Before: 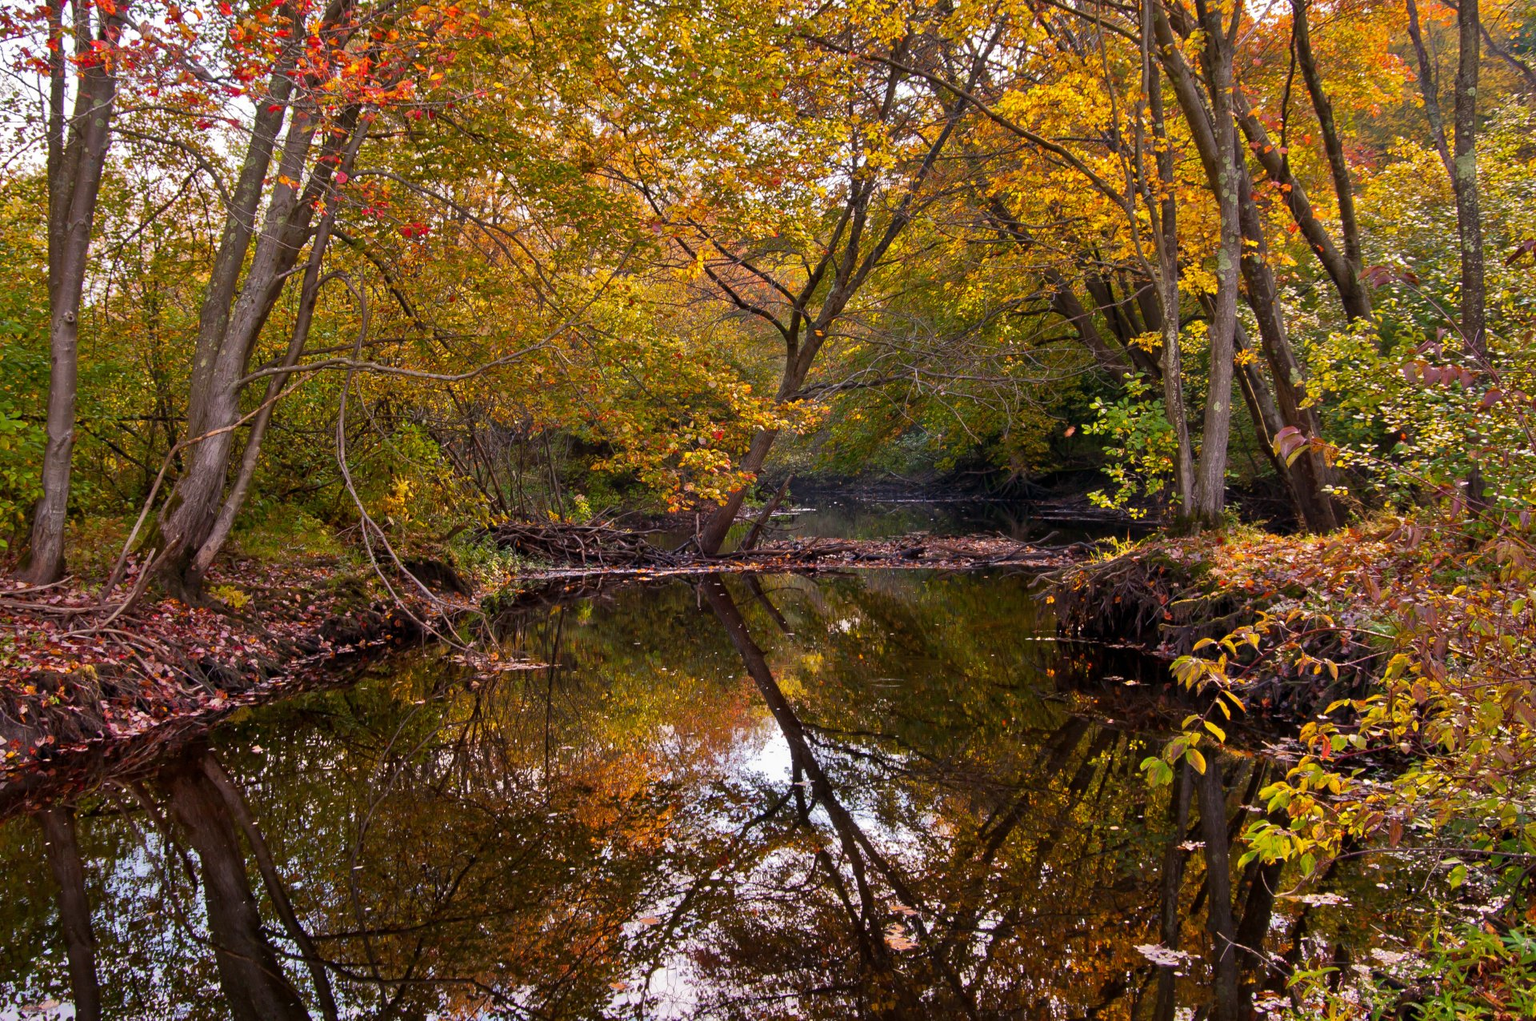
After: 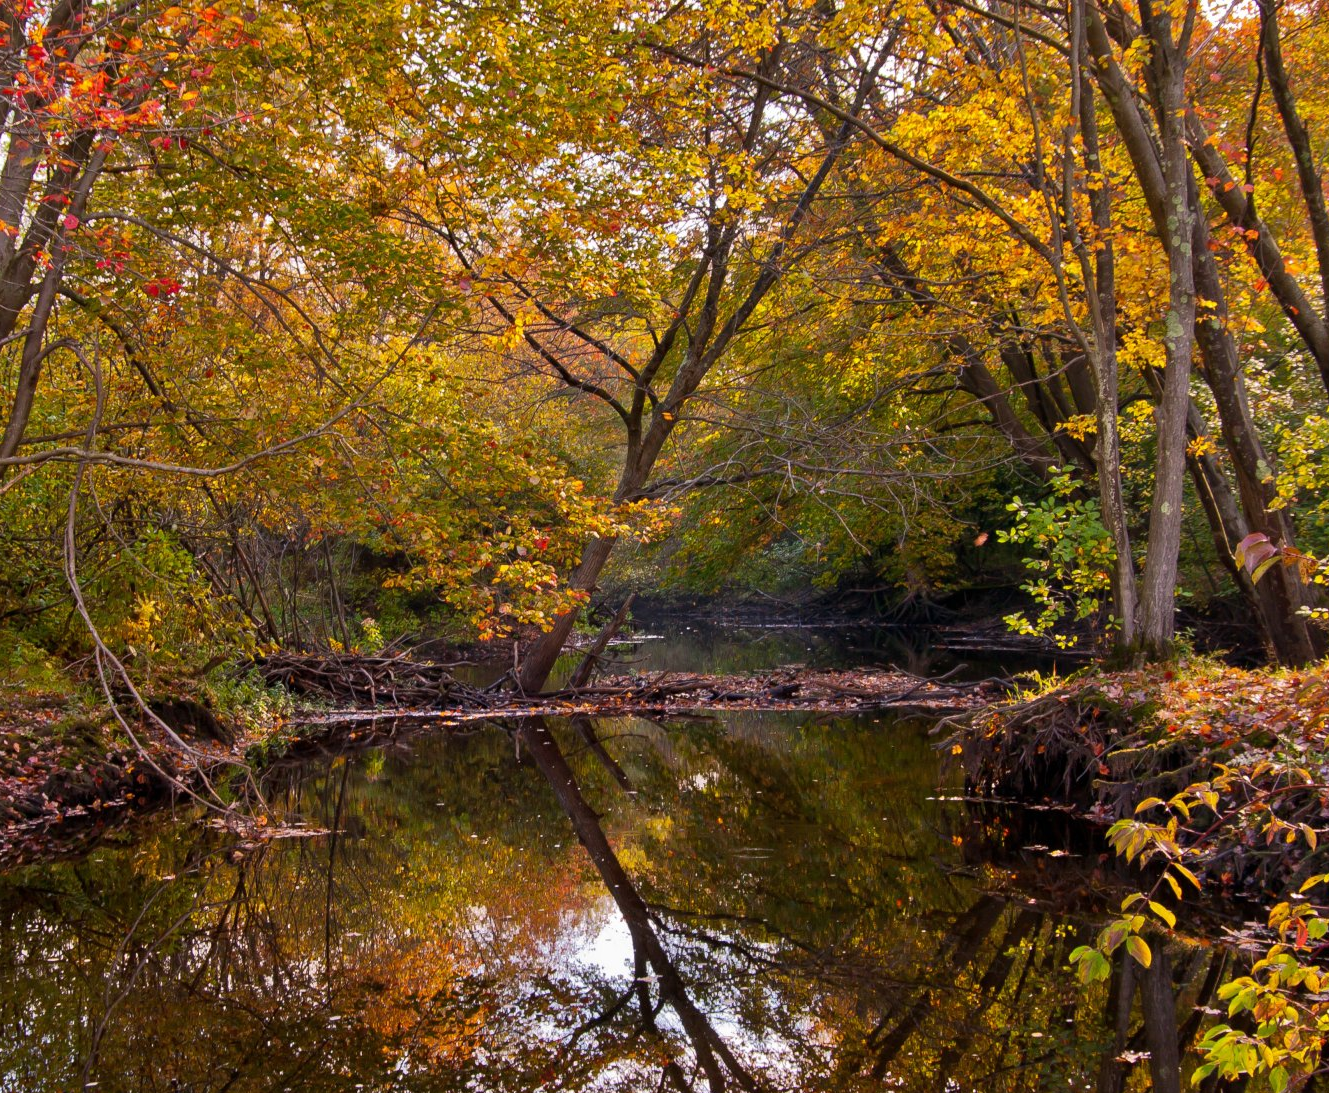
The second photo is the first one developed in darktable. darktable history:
crop: left 18.546%, right 12.193%, bottom 14.27%
